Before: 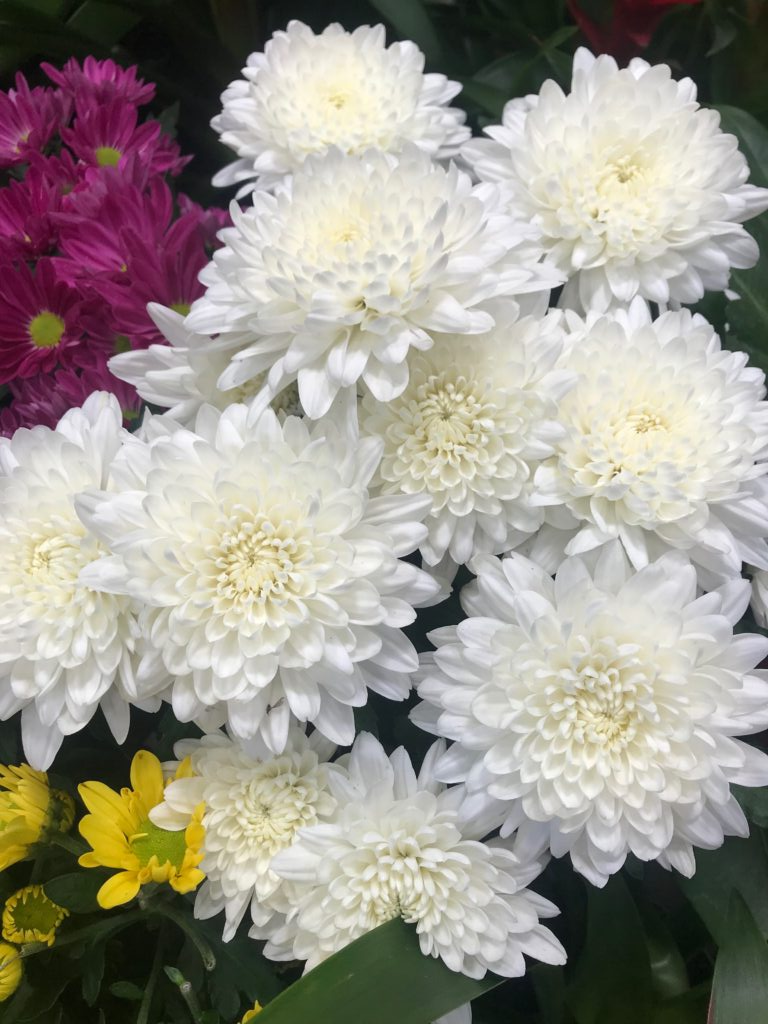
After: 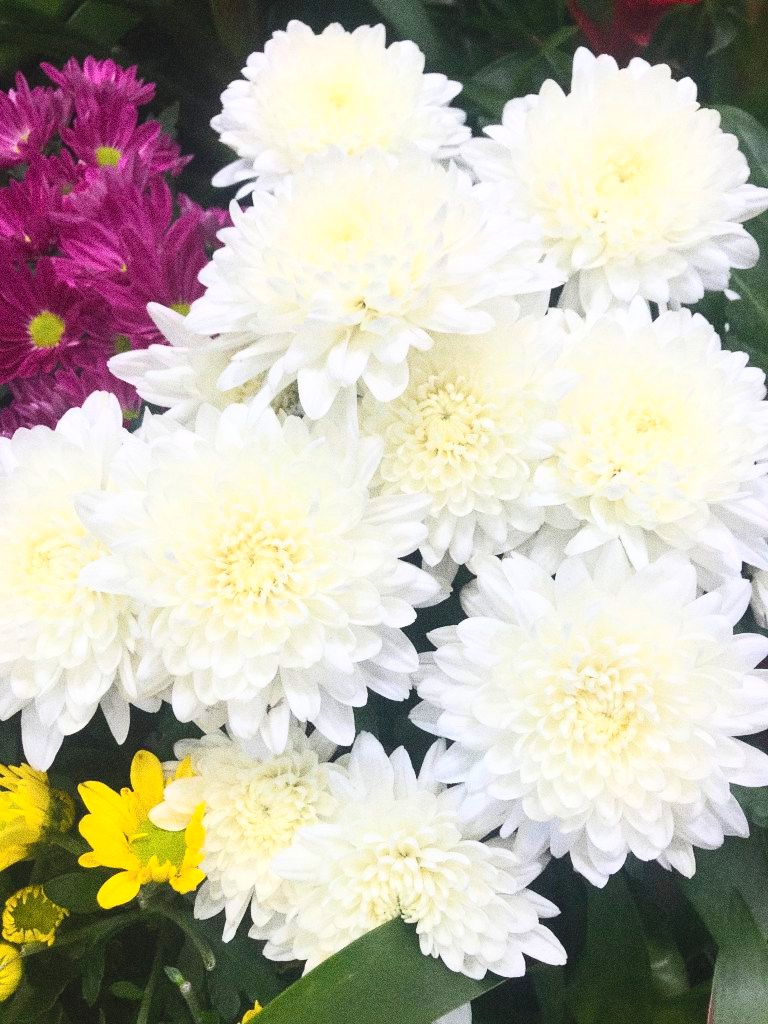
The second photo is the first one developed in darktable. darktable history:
color balance rgb: perceptual saturation grading › global saturation 30%, global vibrance 20%
contrast brightness saturation: contrast 0.39, brightness 0.53
grain: coarseness 0.09 ISO, strength 40%
